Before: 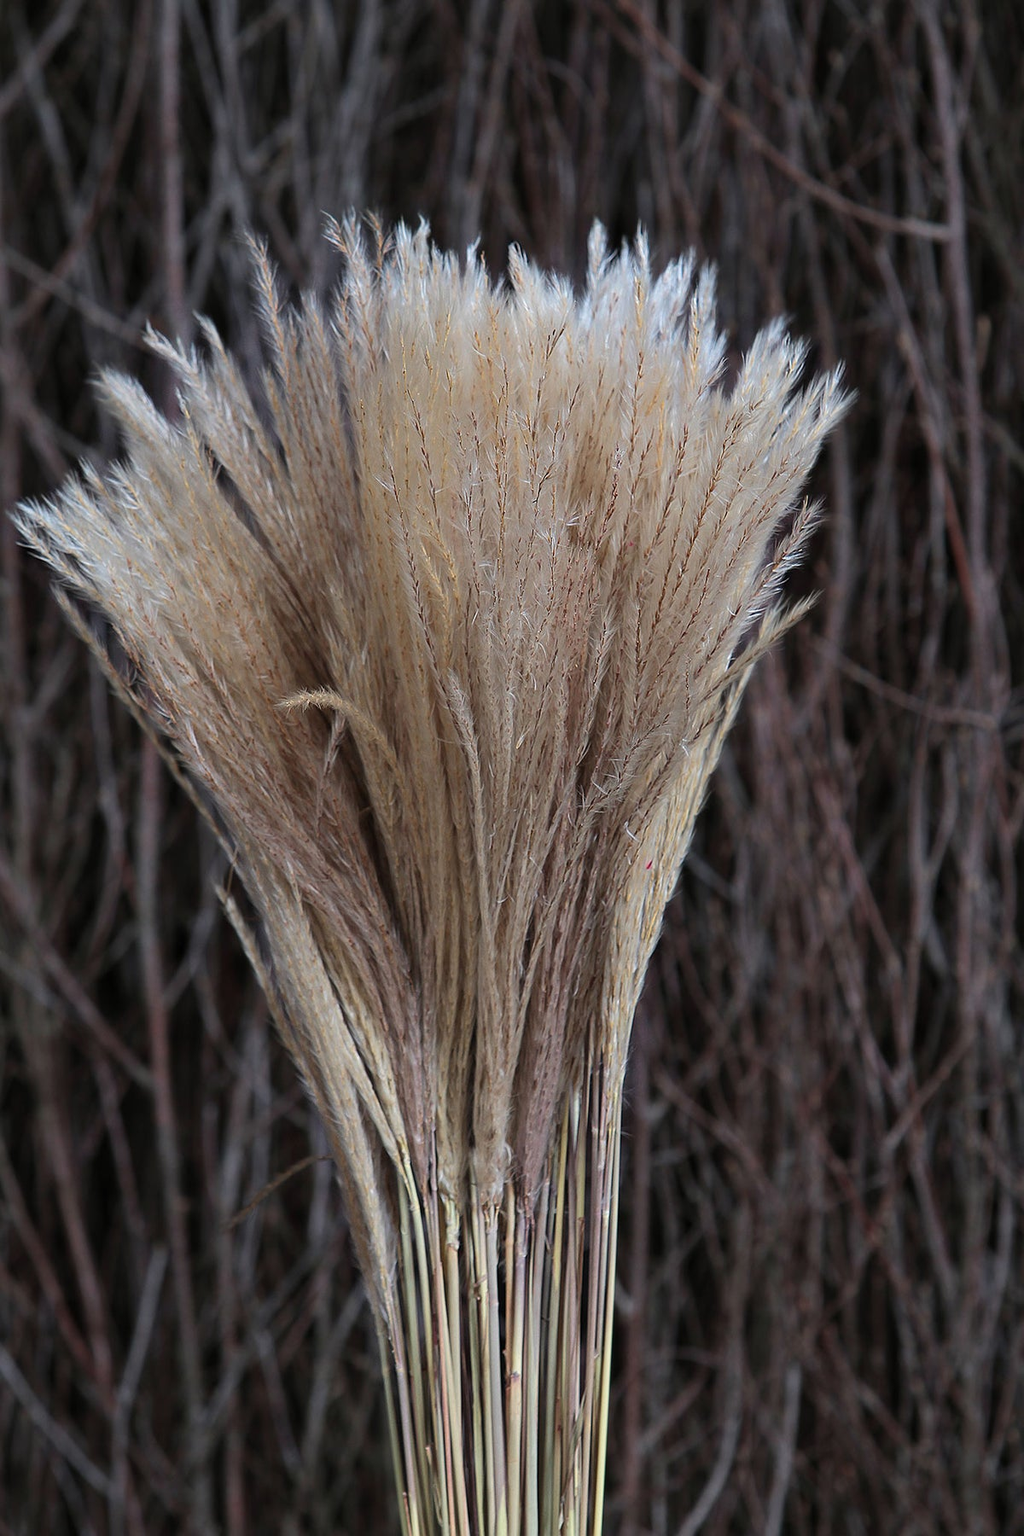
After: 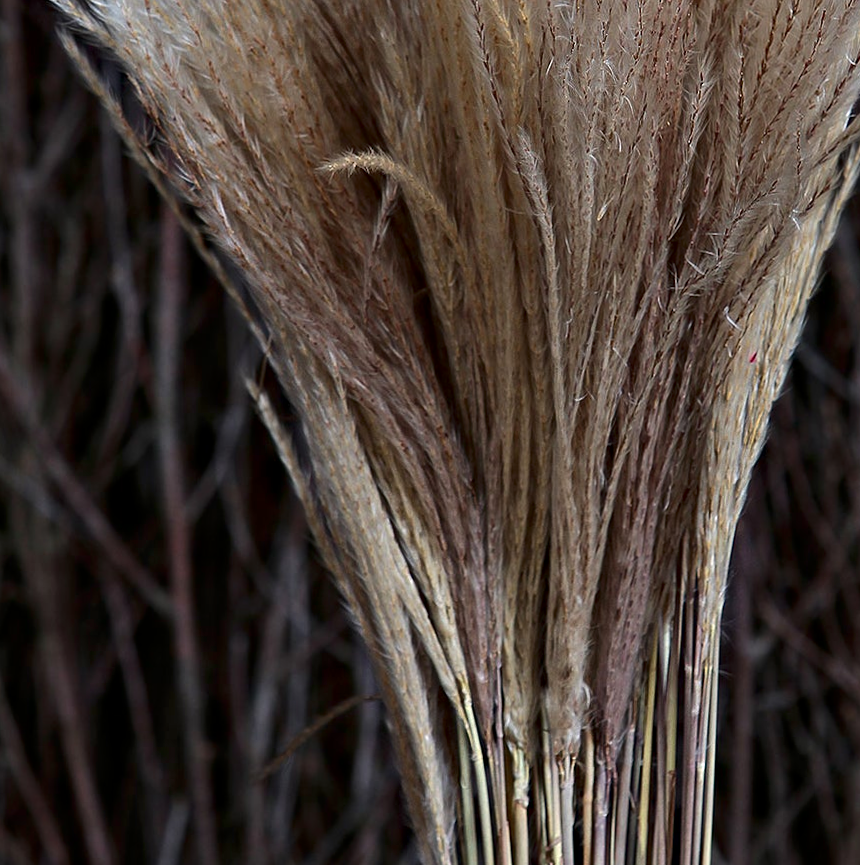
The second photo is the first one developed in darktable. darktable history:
crop: top 36.498%, right 27.964%, bottom 14.995%
contrast equalizer: y [[0.535, 0.543, 0.548, 0.548, 0.542, 0.532], [0.5 ×6], [0.5 ×6], [0 ×6], [0 ×6]]
rotate and perspective: rotation 0.192°, lens shift (horizontal) -0.015, crop left 0.005, crop right 0.996, crop top 0.006, crop bottom 0.99
contrast brightness saturation: contrast 0.07, brightness -0.14, saturation 0.11
